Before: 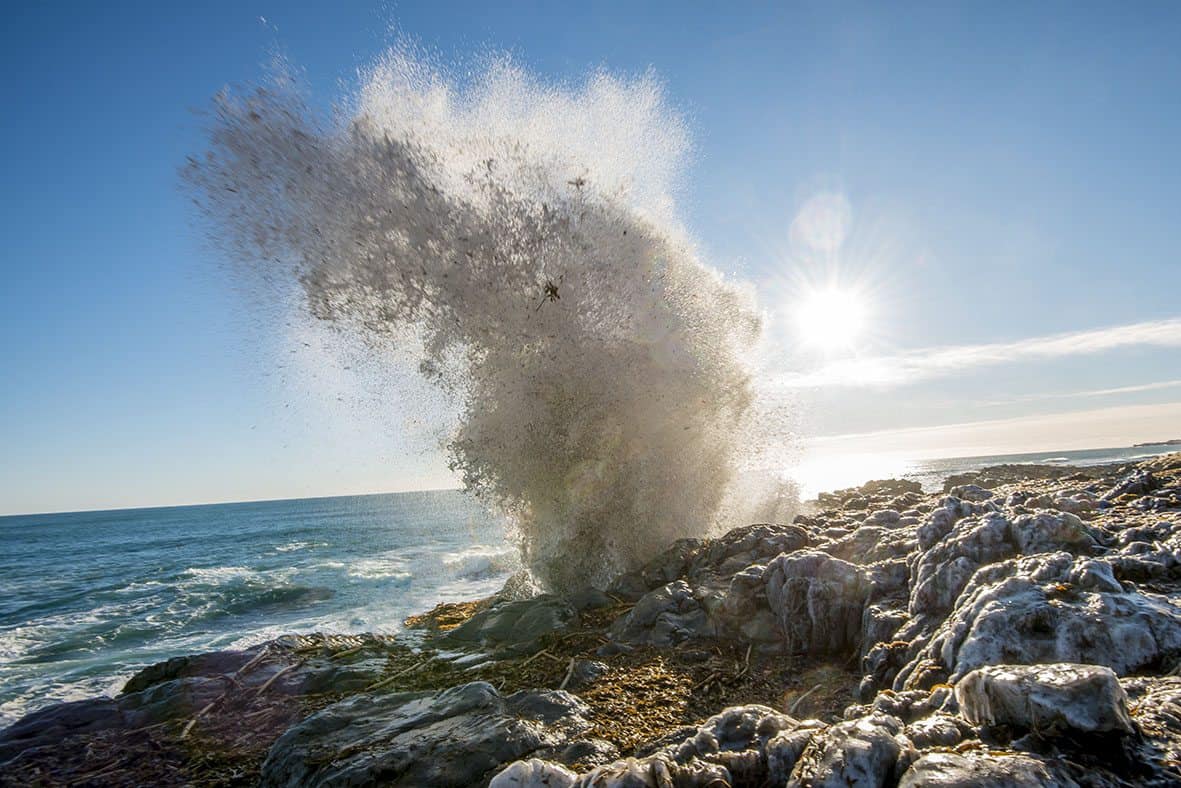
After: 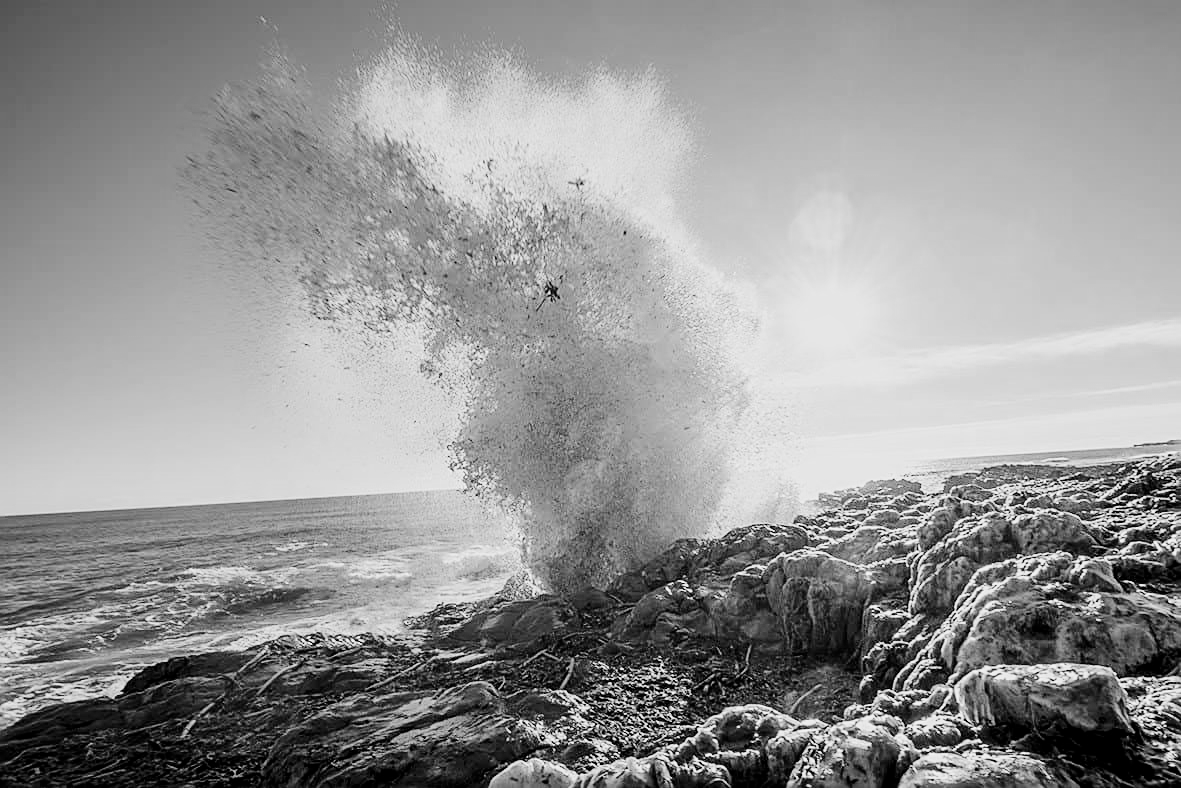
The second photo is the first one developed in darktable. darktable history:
sharpen: on, module defaults
exposure: black level correction 0, exposure 1.1 EV, compensate highlight preservation false
filmic rgb: black relative exposure -8.54 EV, white relative exposure 5.52 EV, hardness 3.39, contrast 1.016
monochrome: size 1
white balance: red 1.004, blue 1.096
contrast brightness saturation: contrast 0.12, brightness -0.12, saturation 0.2
